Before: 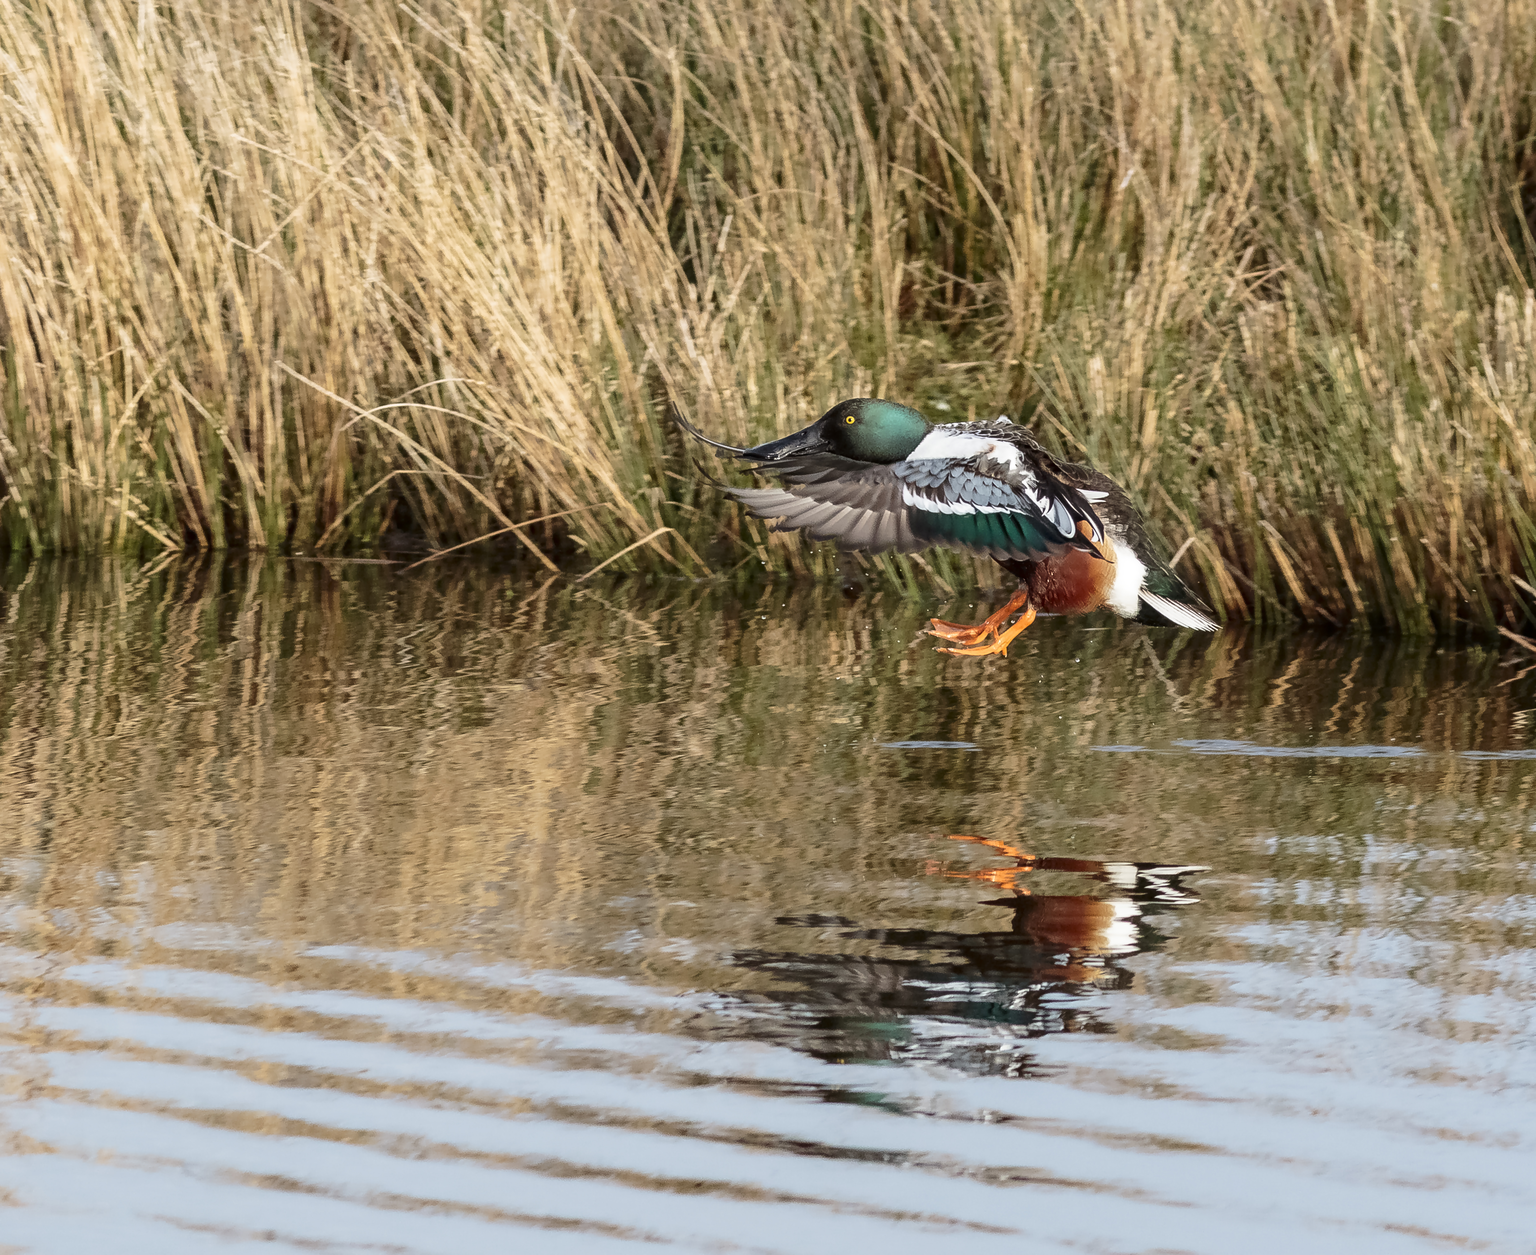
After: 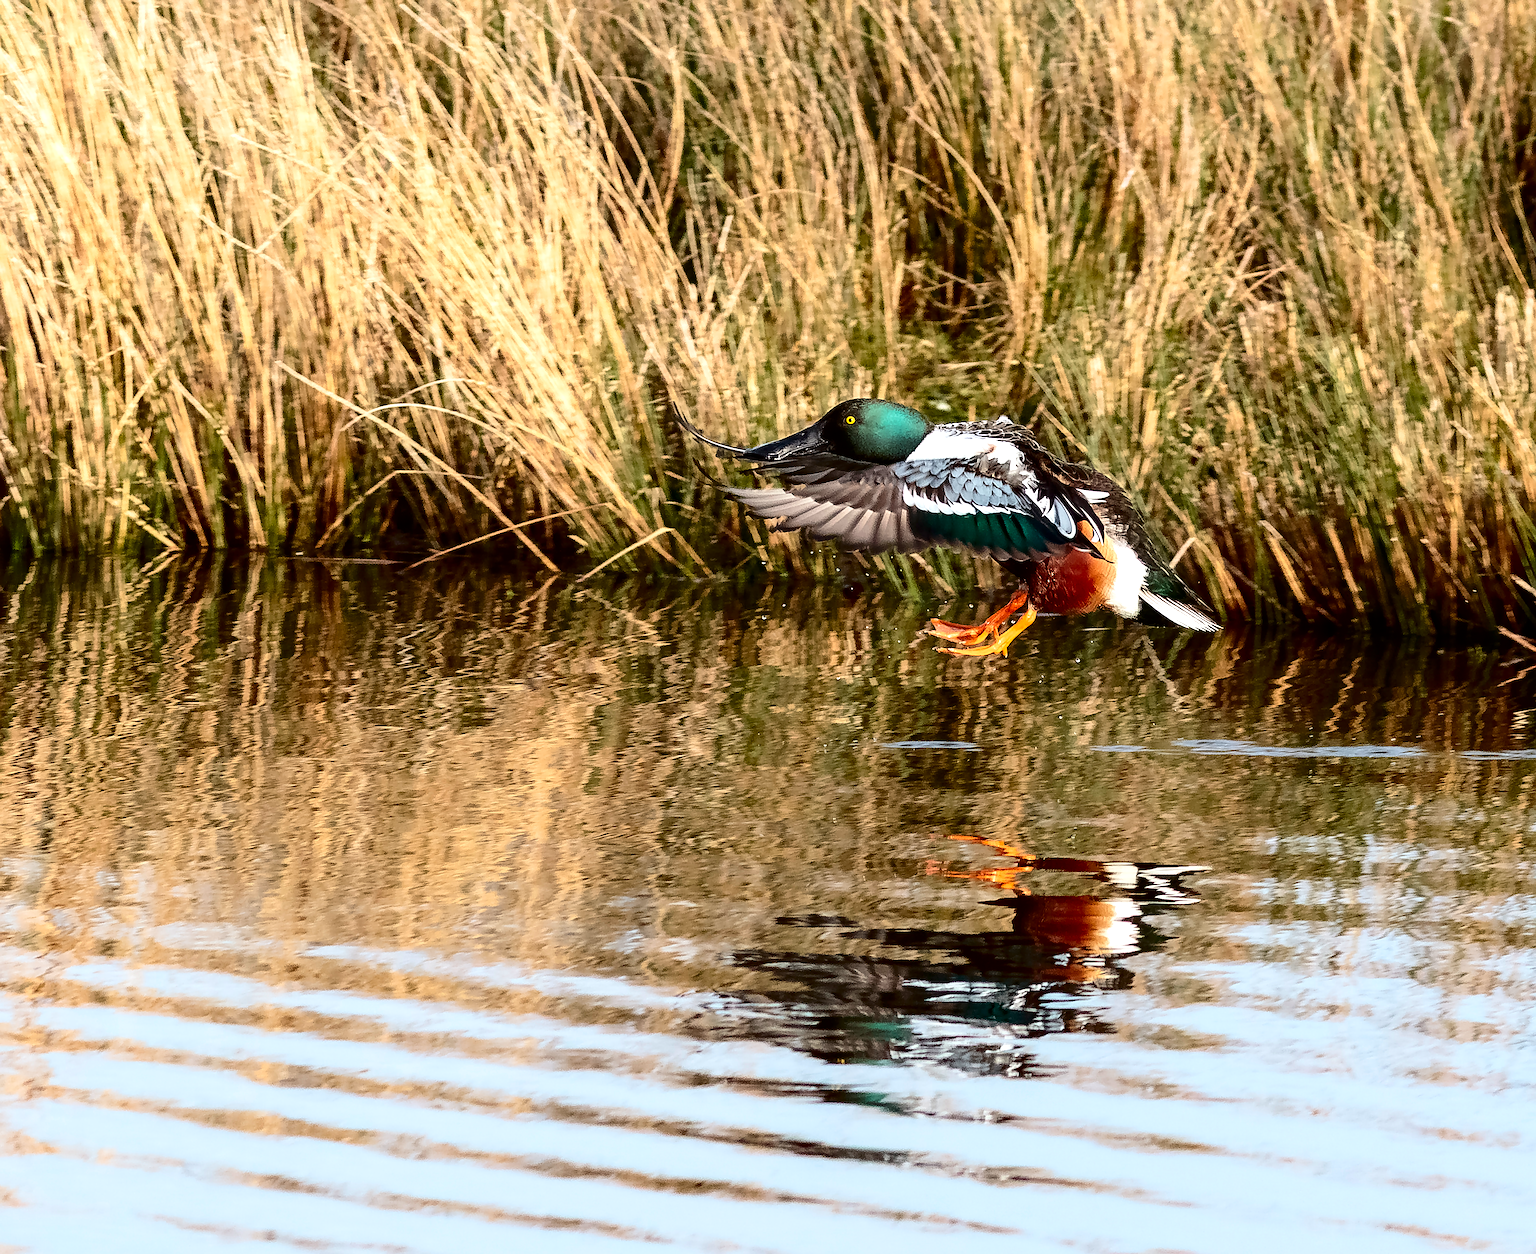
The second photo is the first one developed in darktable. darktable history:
contrast brightness saturation: contrast 0.205, brightness -0.113, saturation 0.215
tone equalizer: -8 EV -0.384 EV, -7 EV -0.416 EV, -6 EV -0.36 EV, -5 EV -0.2 EV, -3 EV 0.199 EV, -2 EV 0.357 EV, -1 EV 0.382 EV, +0 EV 0.442 EV
sharpen: amount 0.586
